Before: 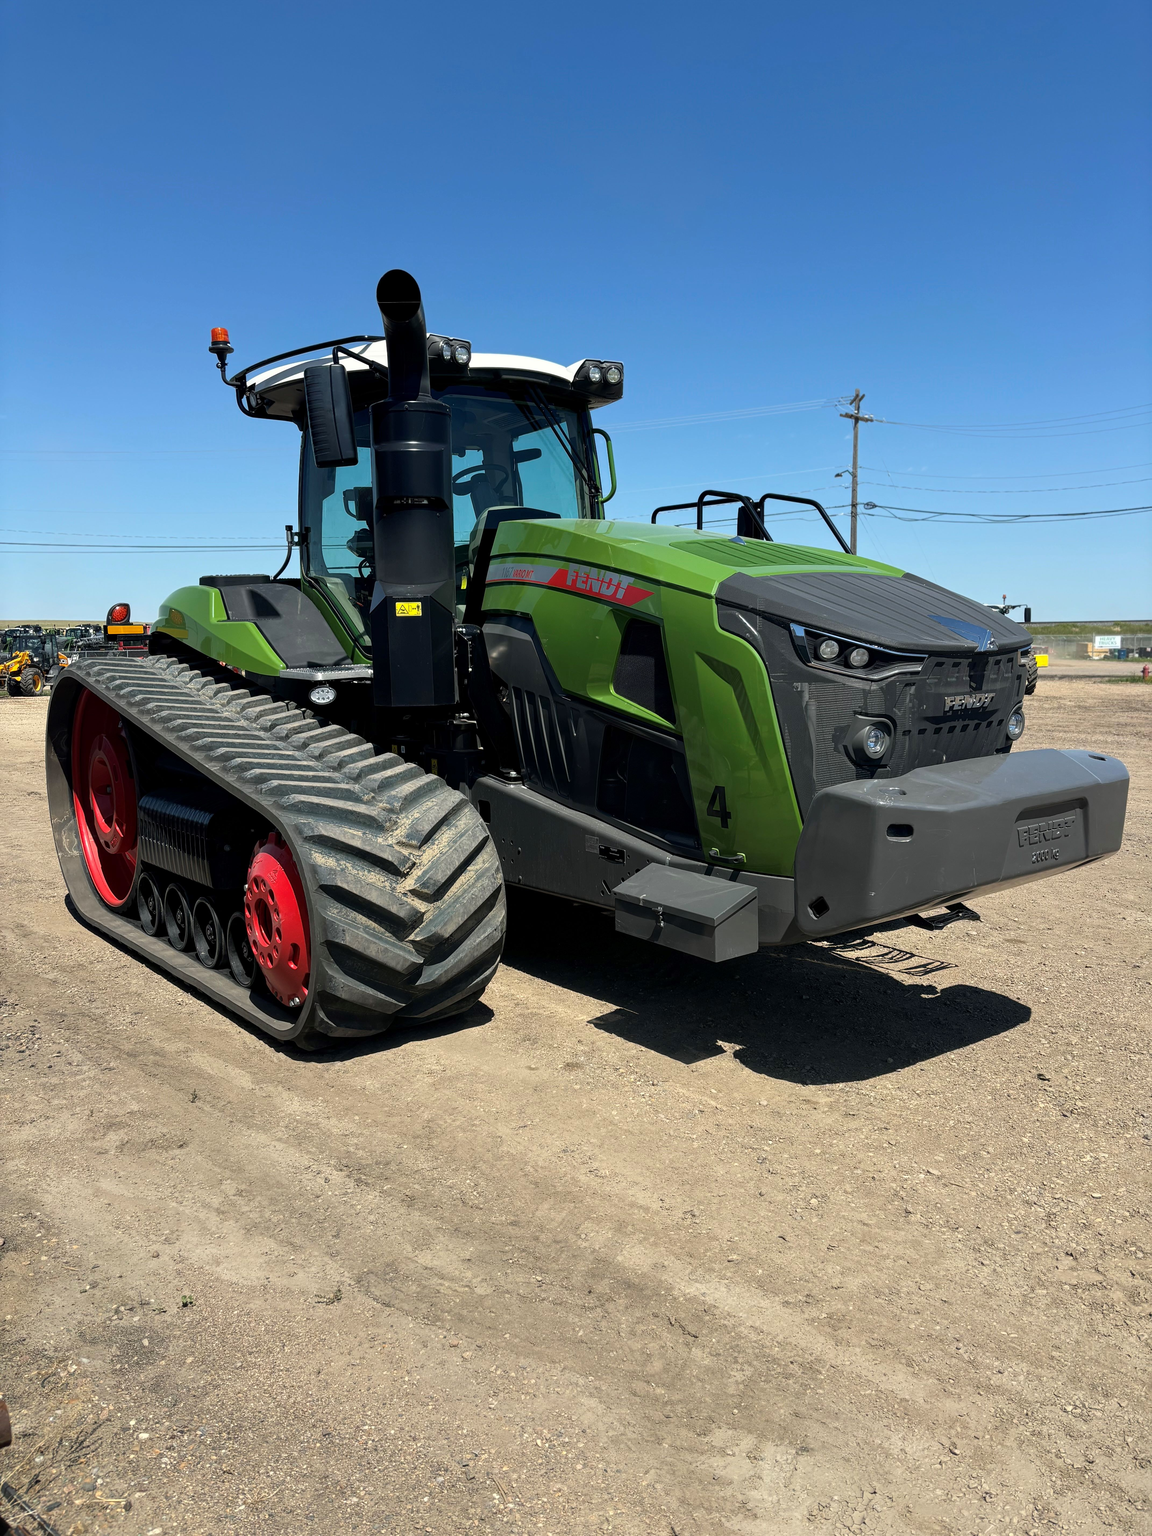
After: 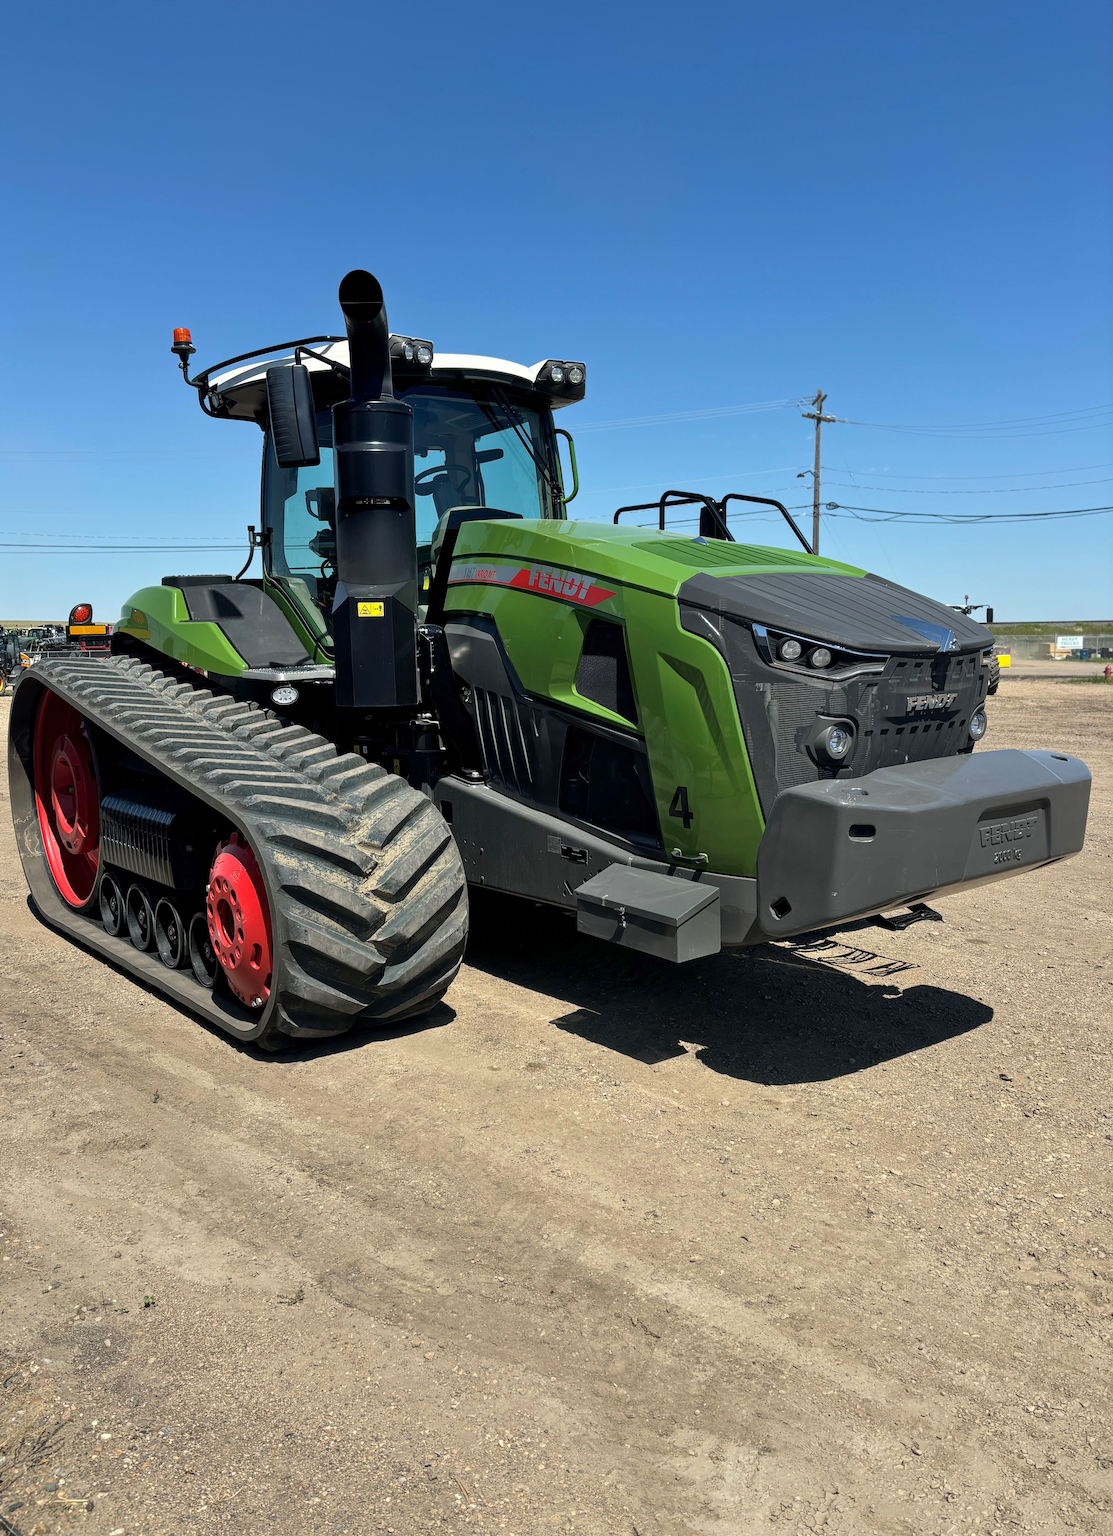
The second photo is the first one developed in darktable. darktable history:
crop and rotate: left 3.337%
shadows and highlights: shadows 37.31, highlights -26.65, soften with gaussian
